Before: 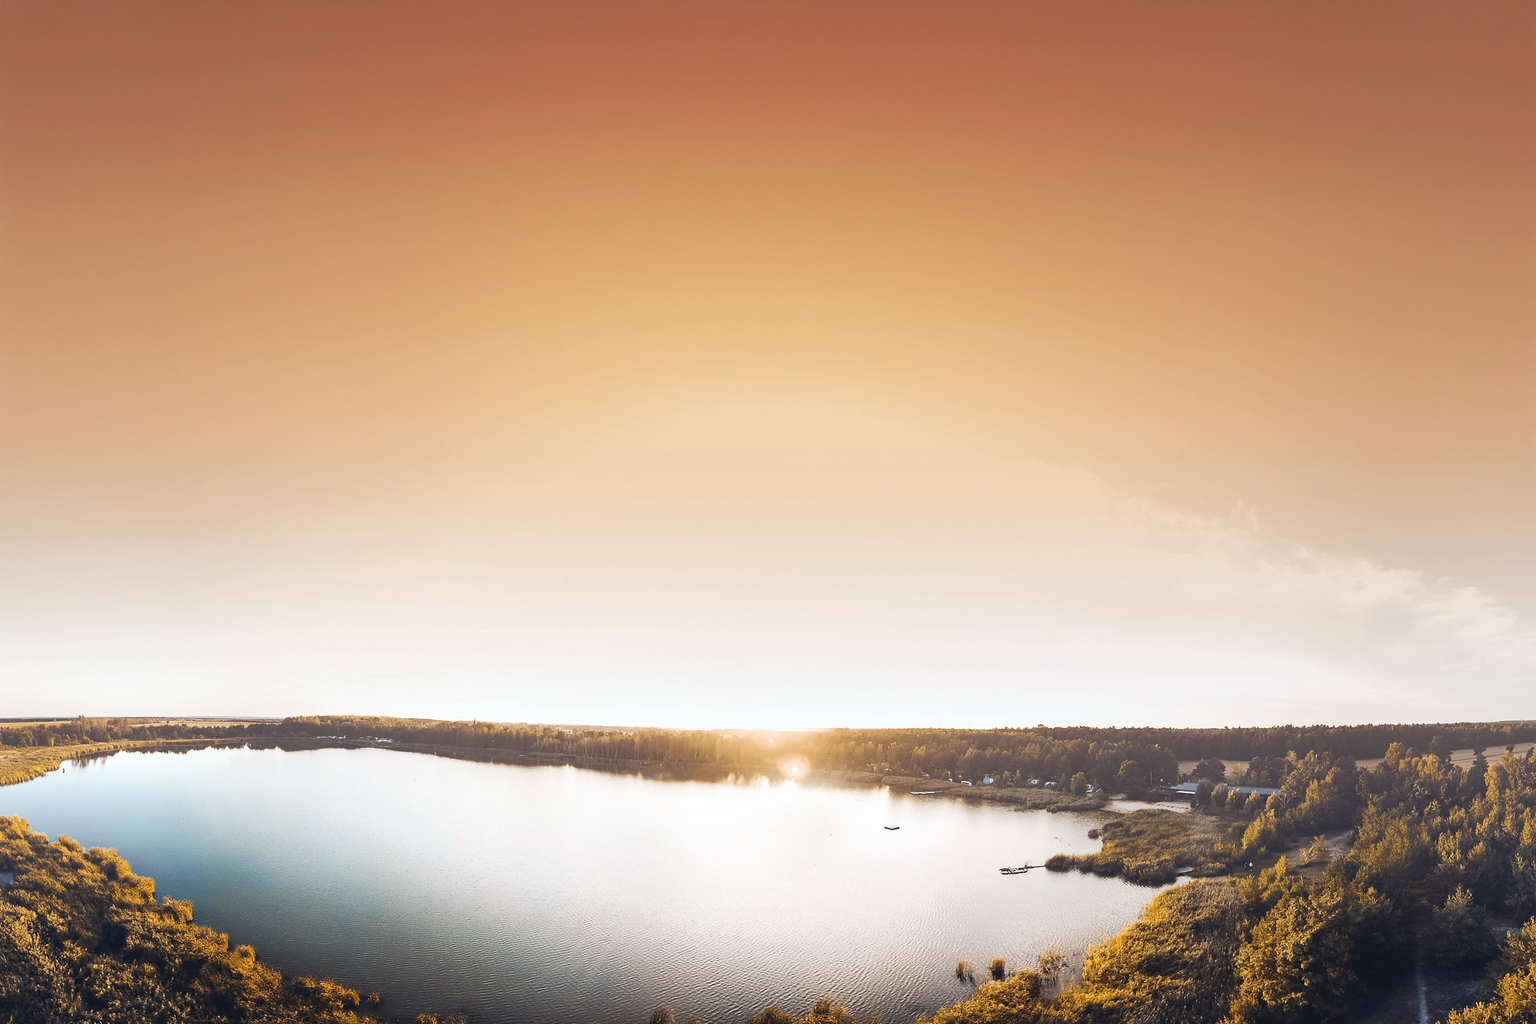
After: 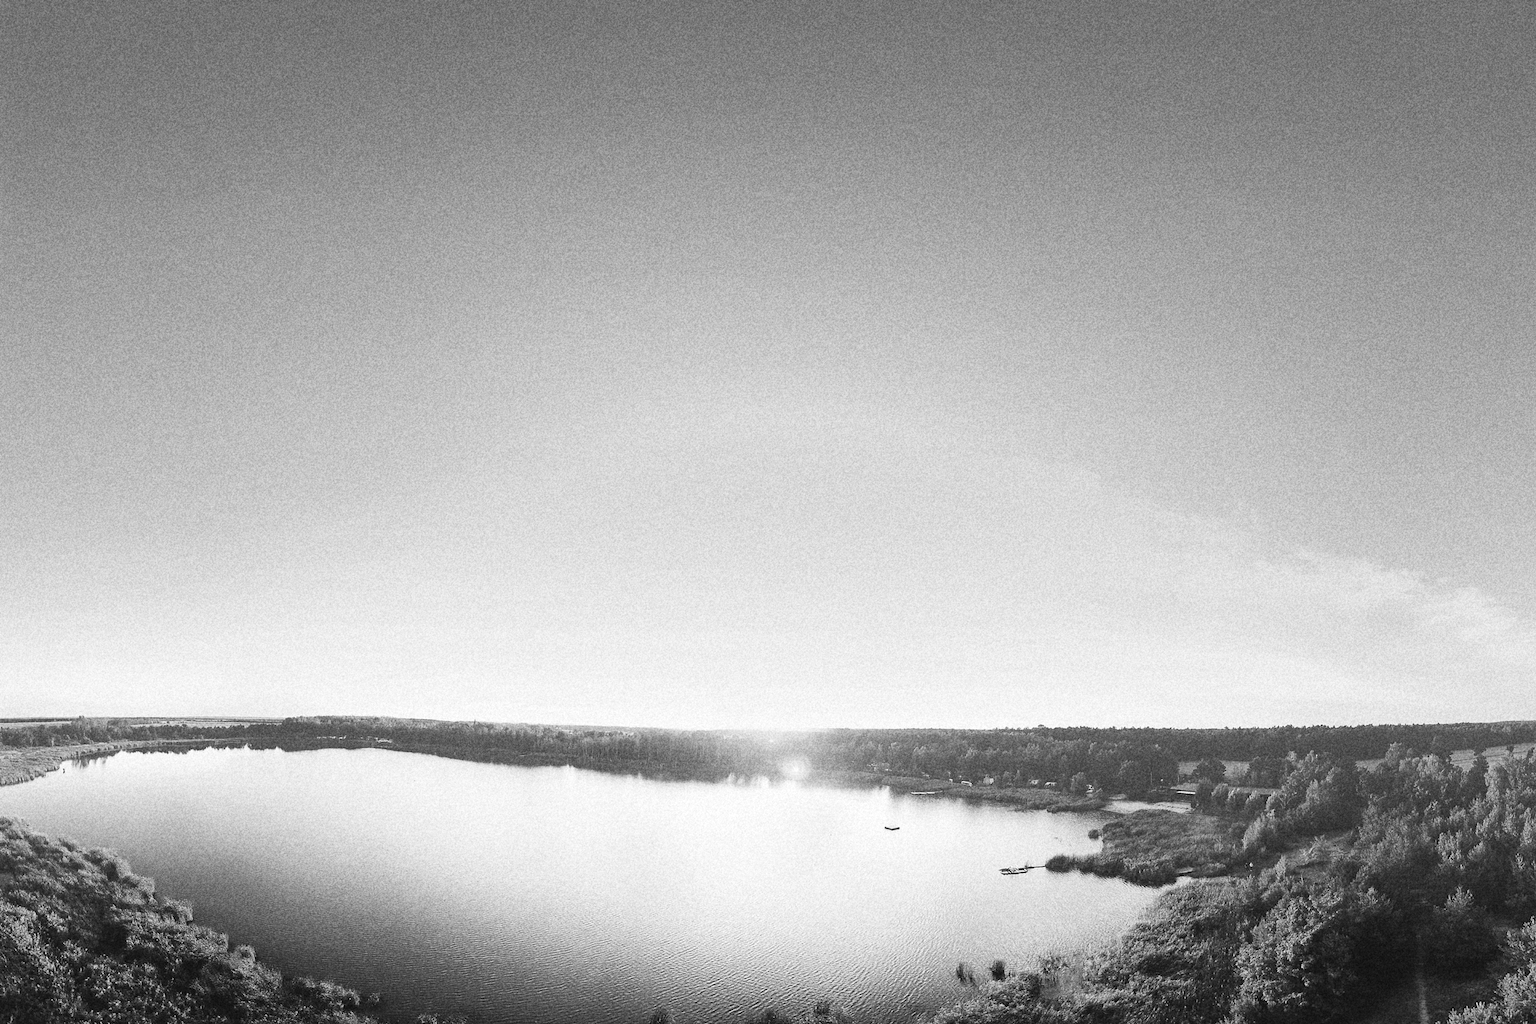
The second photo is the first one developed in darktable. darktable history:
monochrome: a 16.06, b 15.48, size 1
grain: coarseness 14.49 ISO, strength 48.04%, mid-tones bias 35%
